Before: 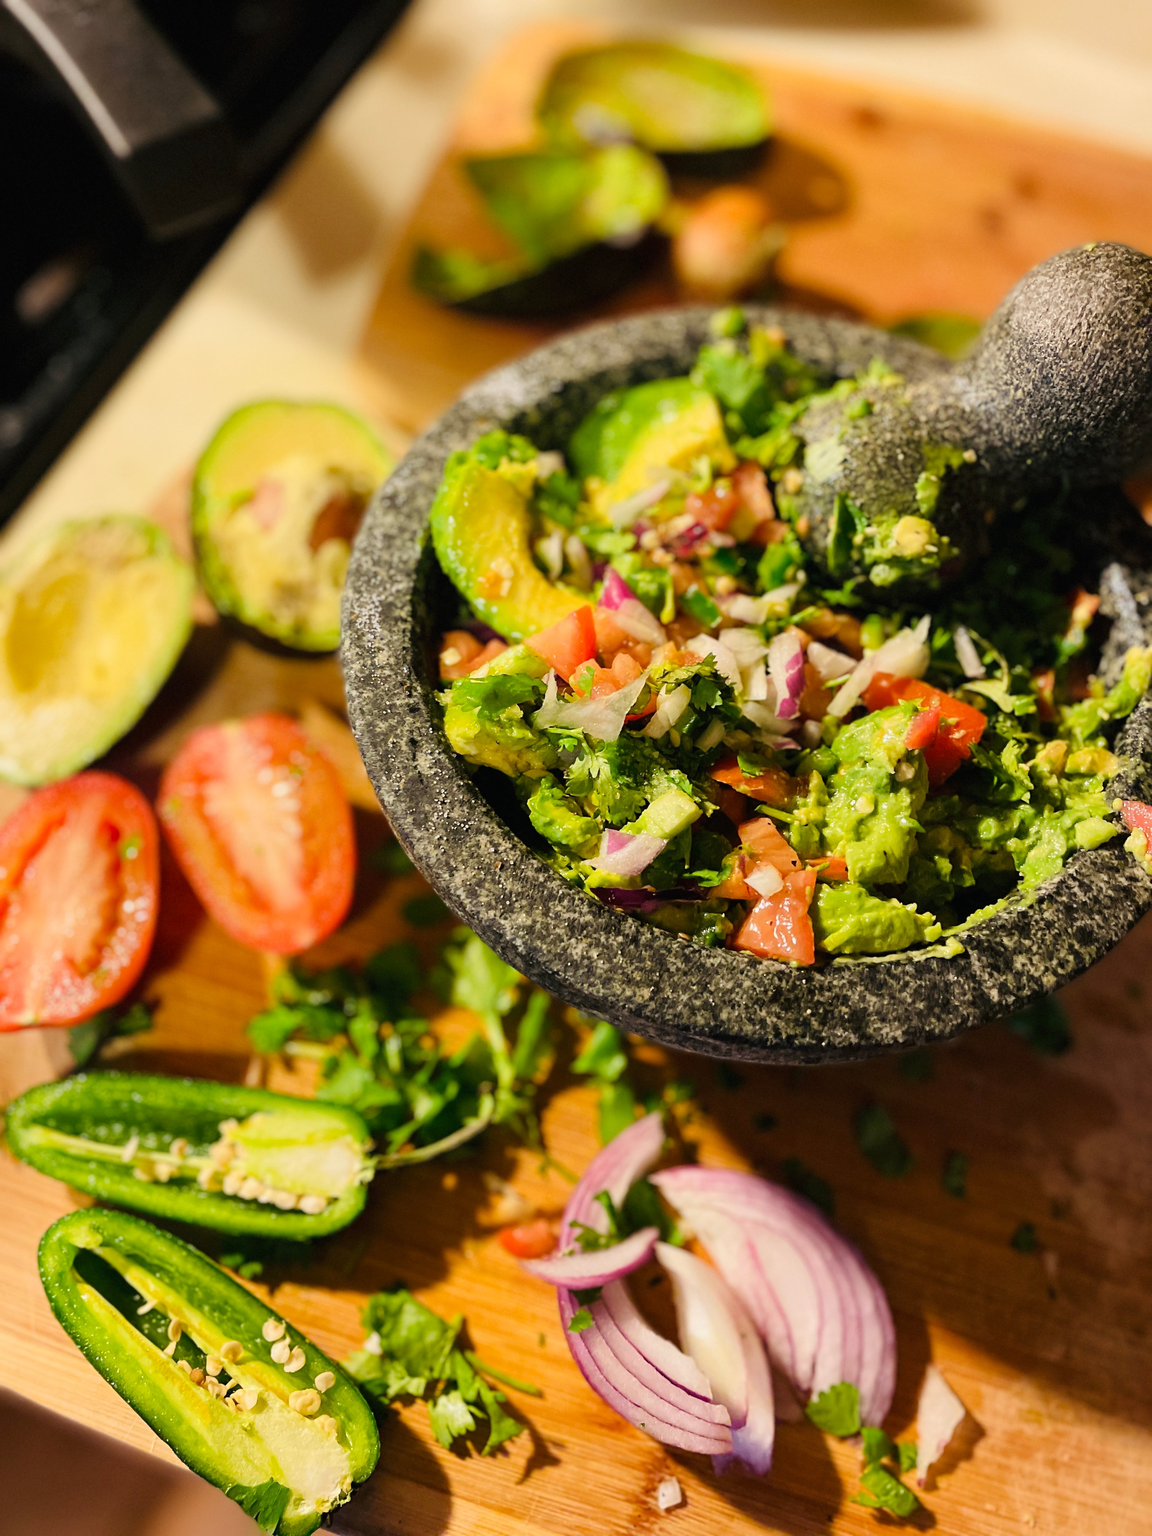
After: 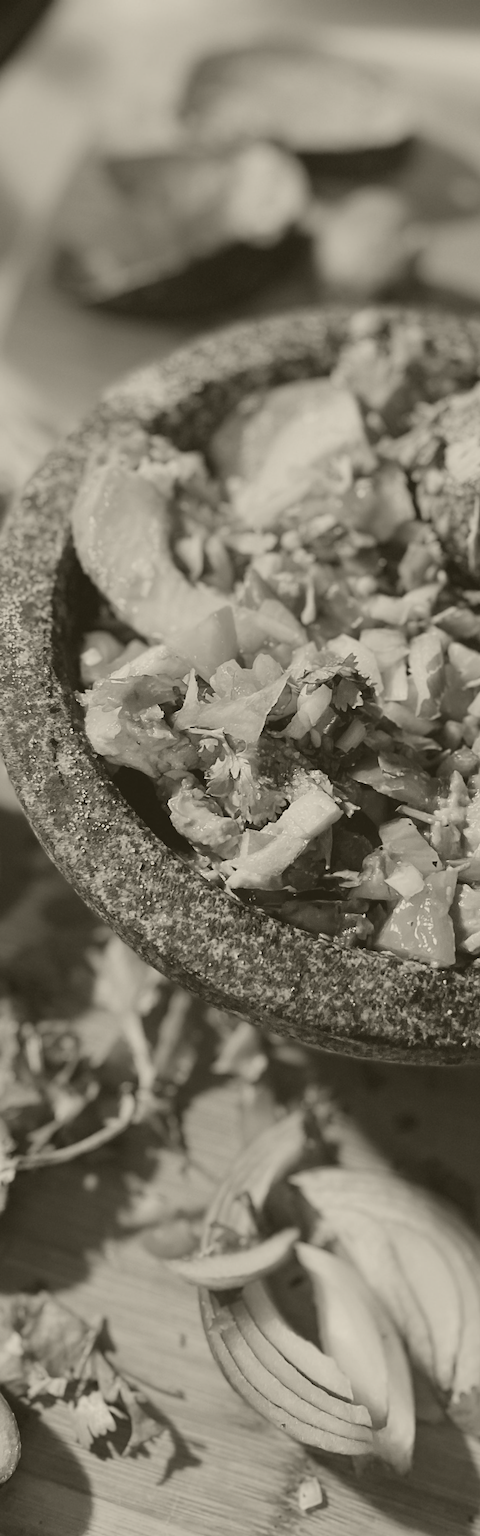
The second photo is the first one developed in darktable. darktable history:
white balance: red 0.976, blue 1.04
exposure: exposure 1 EV, compensate highlight preservation false
colorize: hue 41.44°, saturation 22%, source mix 60%, lightness 10.61%
crop: left 31.229%, right 27.105%
